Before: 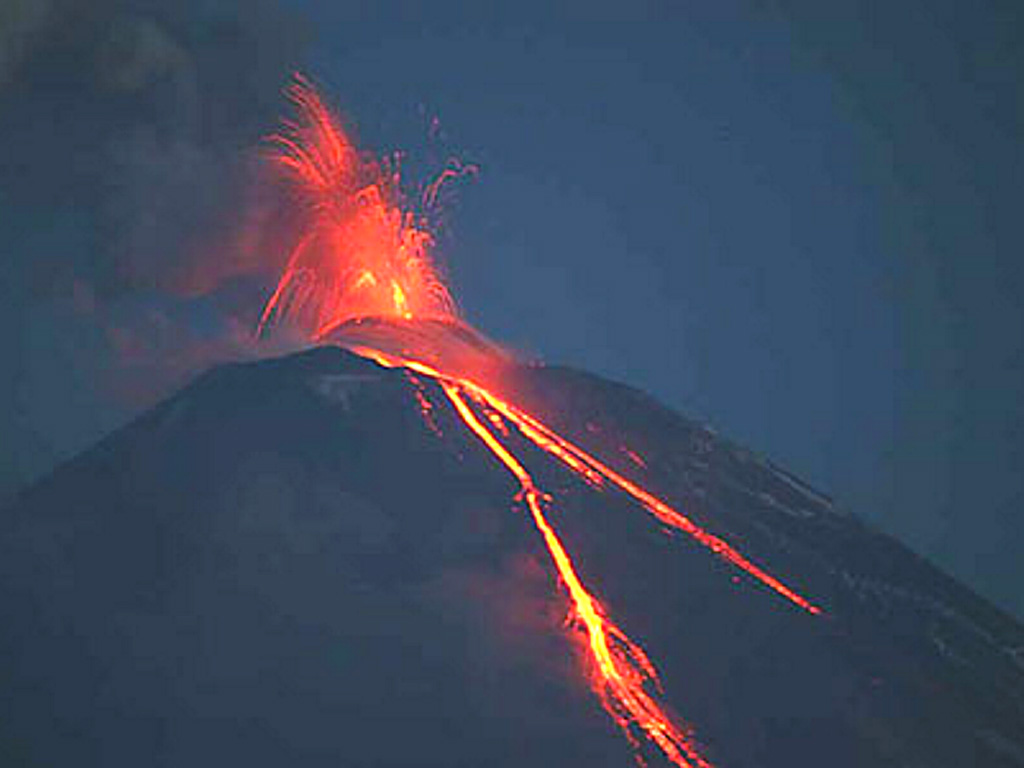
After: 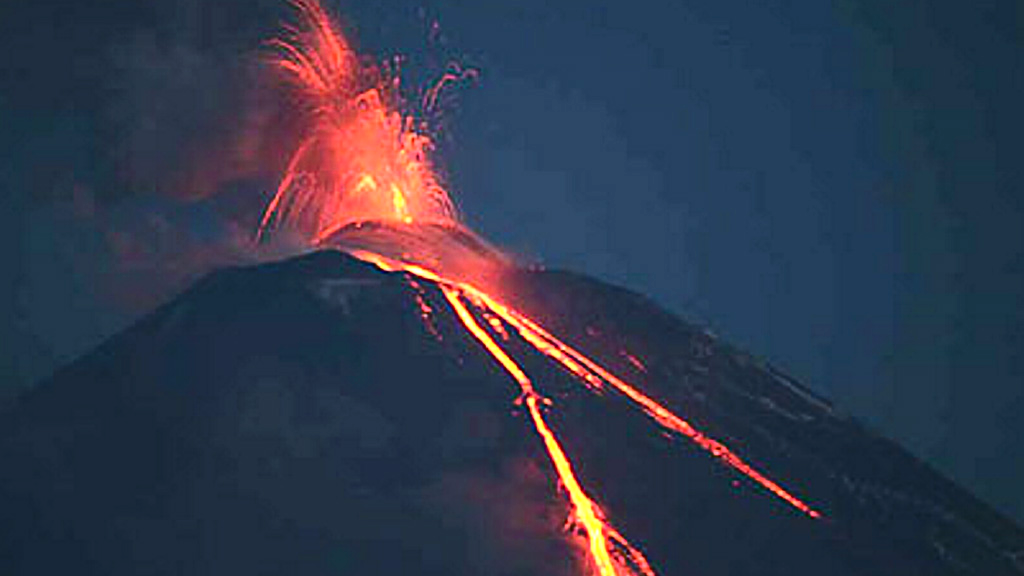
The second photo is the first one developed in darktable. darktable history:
contrast brightness saturation: contrast 0.28
crop and rotate: top 12.5%, bottom 12.5%
white balance: emerald 1
